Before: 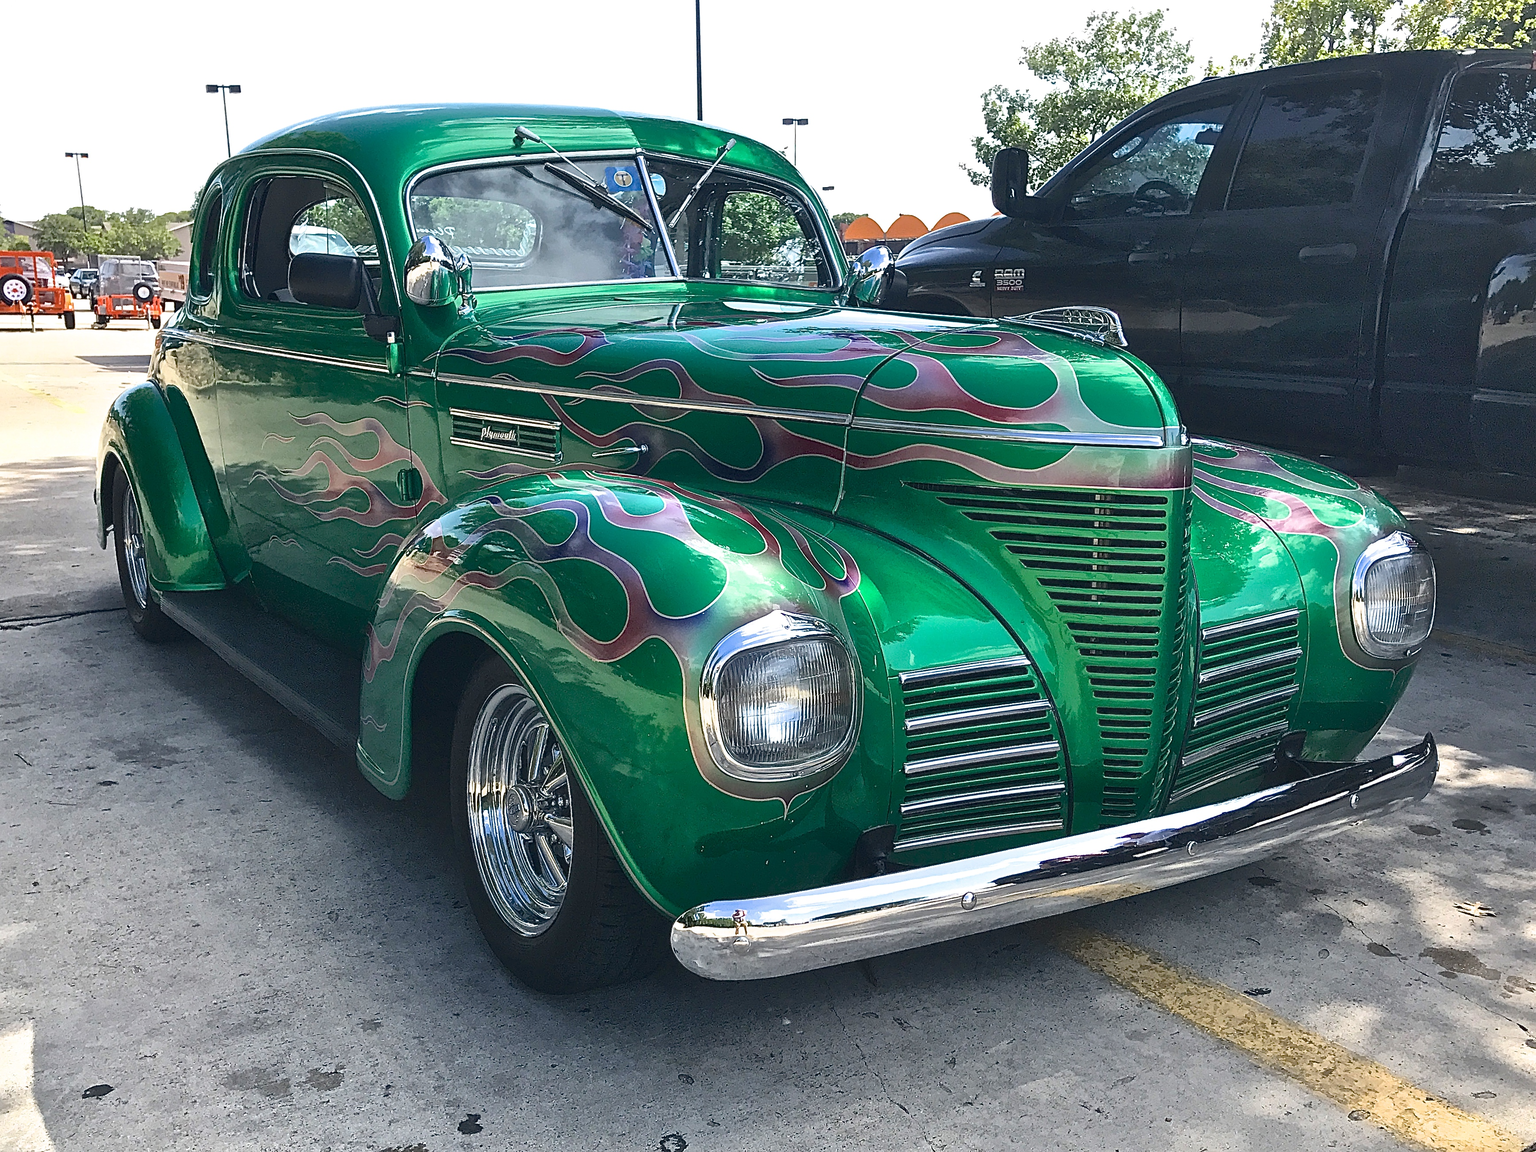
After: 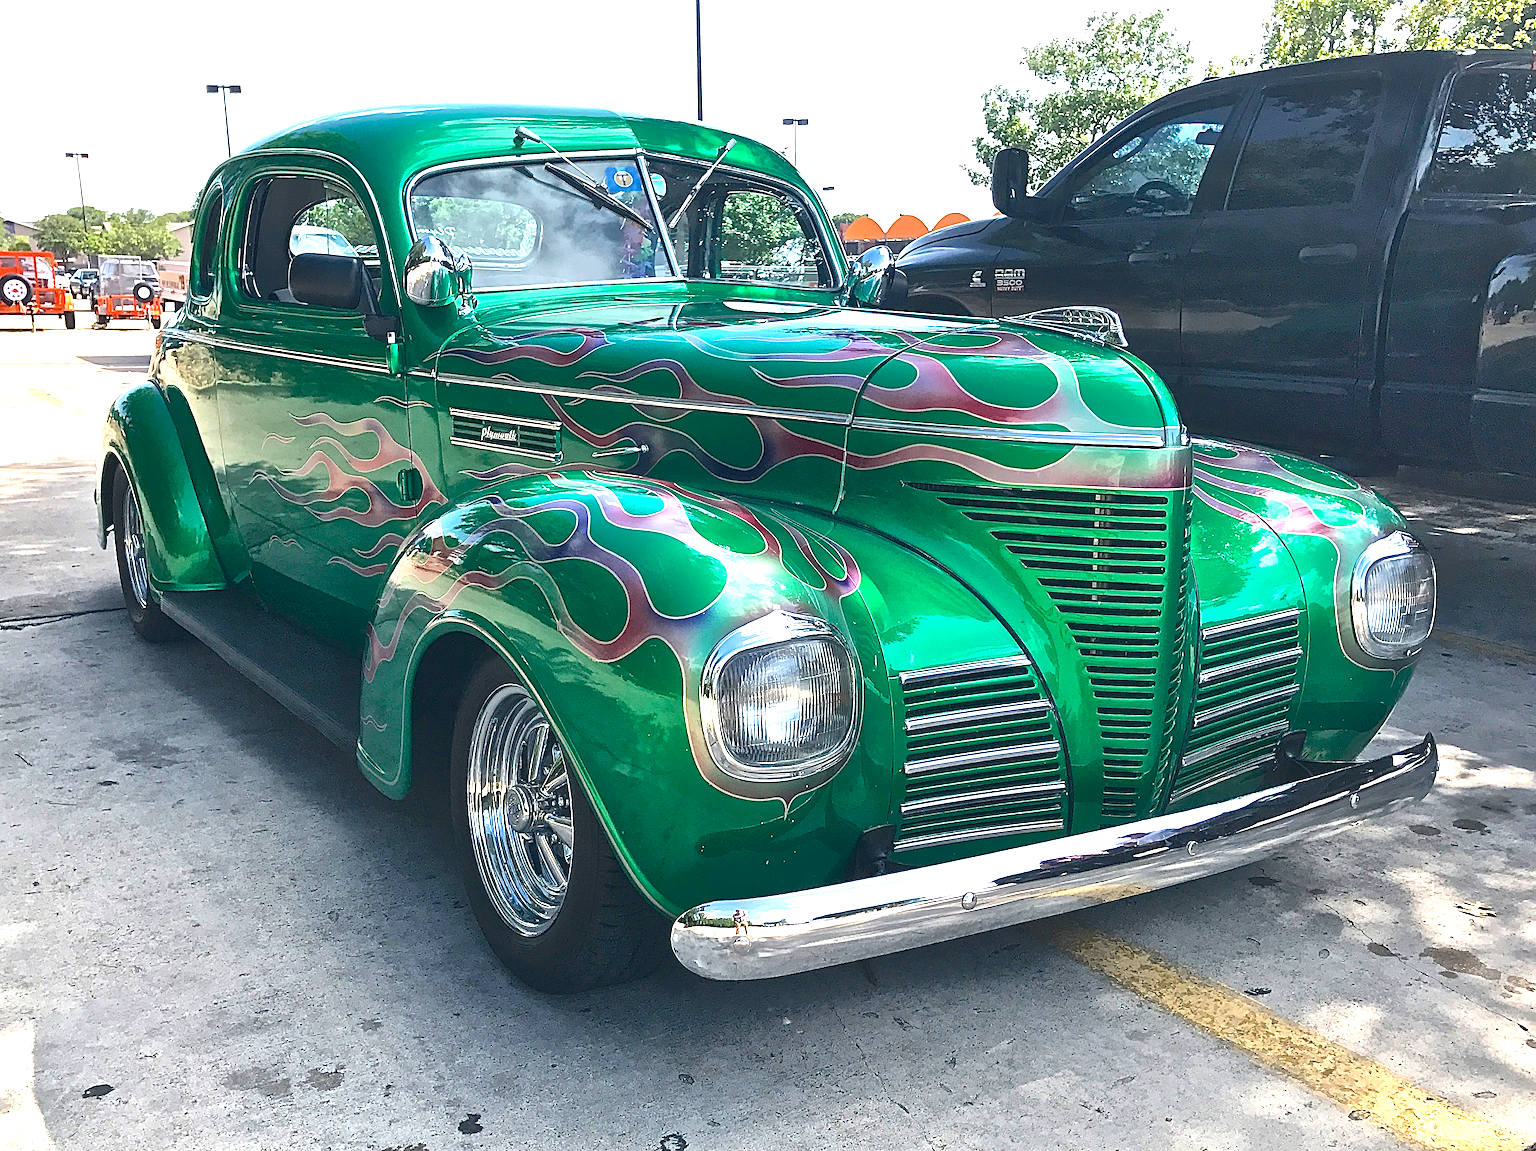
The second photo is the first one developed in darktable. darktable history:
base curve: exposure shift 0, preserve colors none
exposure: black level correction 0, exposure 0.7 EV, compensate exposure bias true, compensate highlight preservation false
